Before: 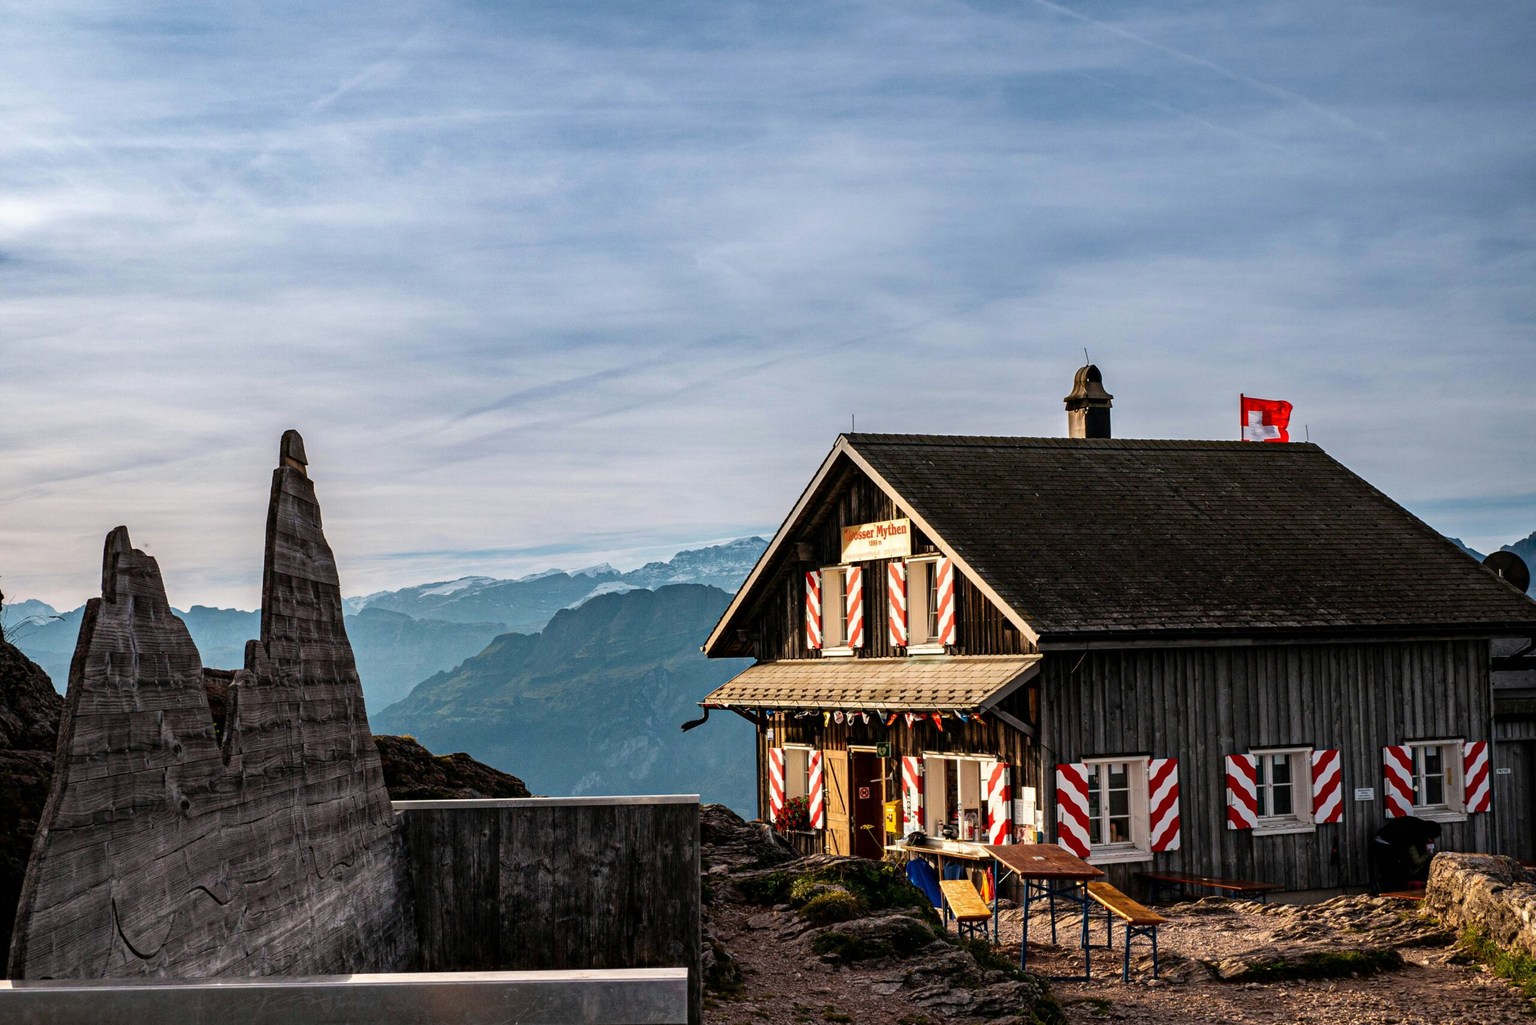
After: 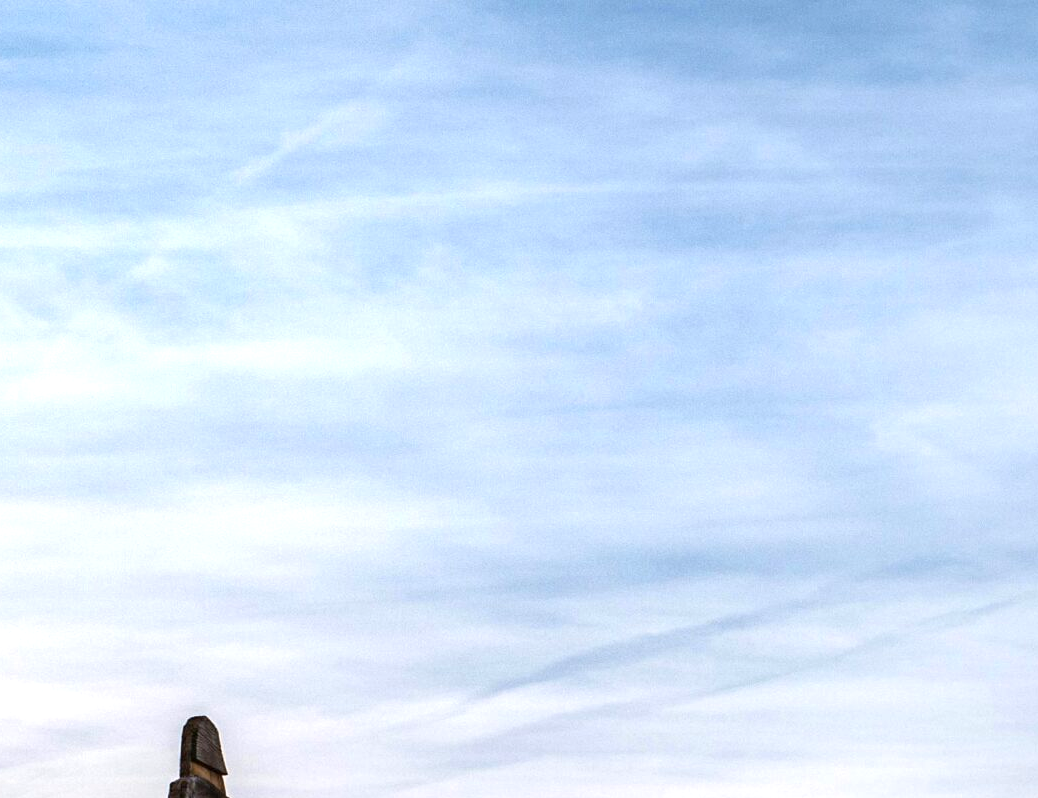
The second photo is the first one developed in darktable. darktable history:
exposure: exposure 0.7 EV, compensate highlight preservation false
crop and rotate: left 11.197%, top 0.062%, right 48.251%, bottom 53.162%
